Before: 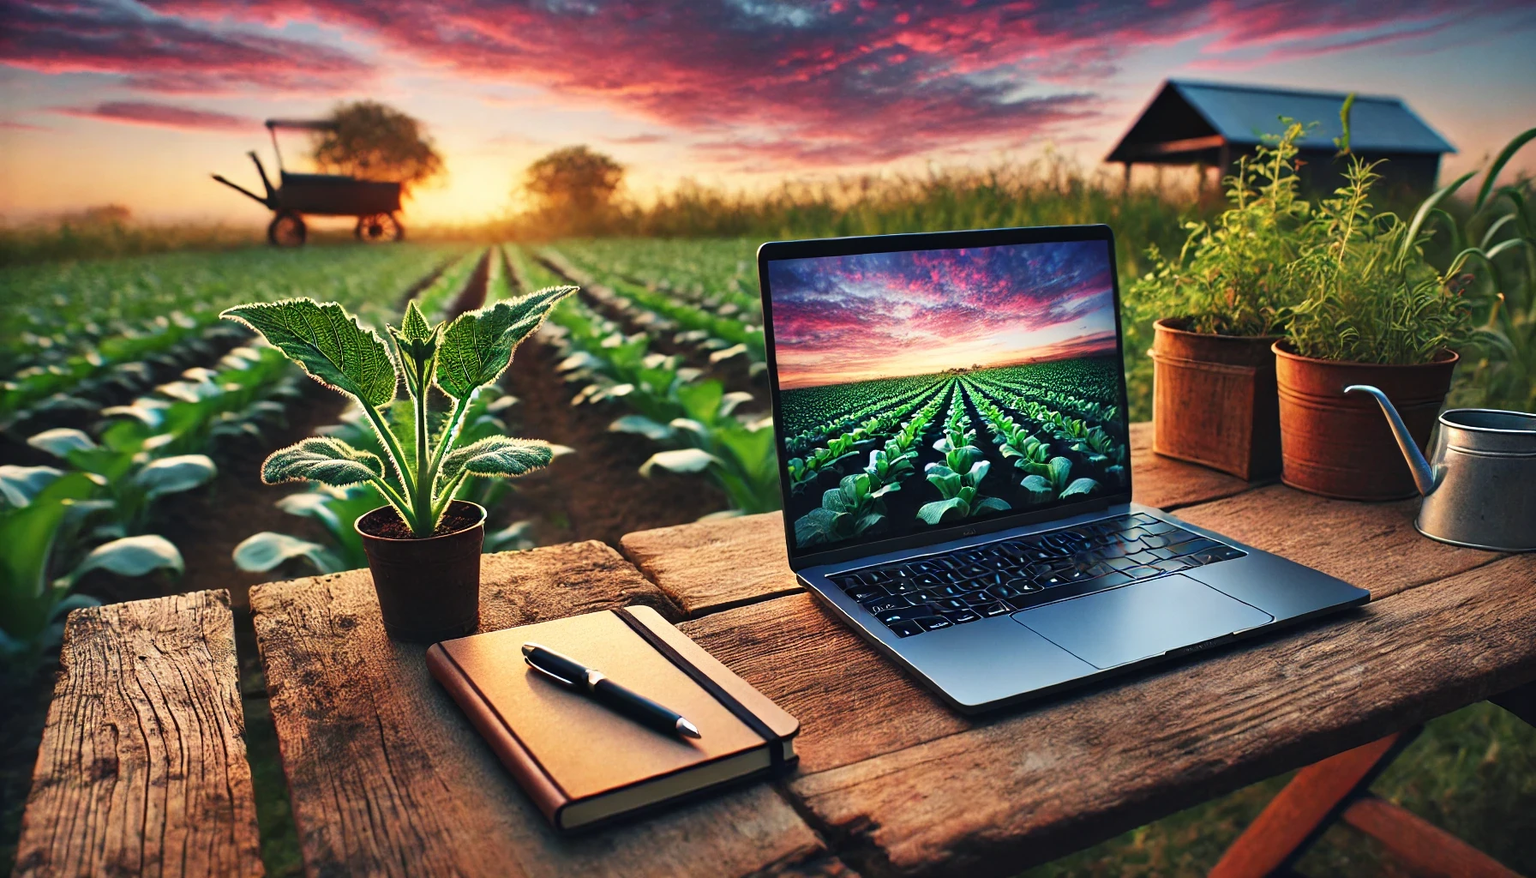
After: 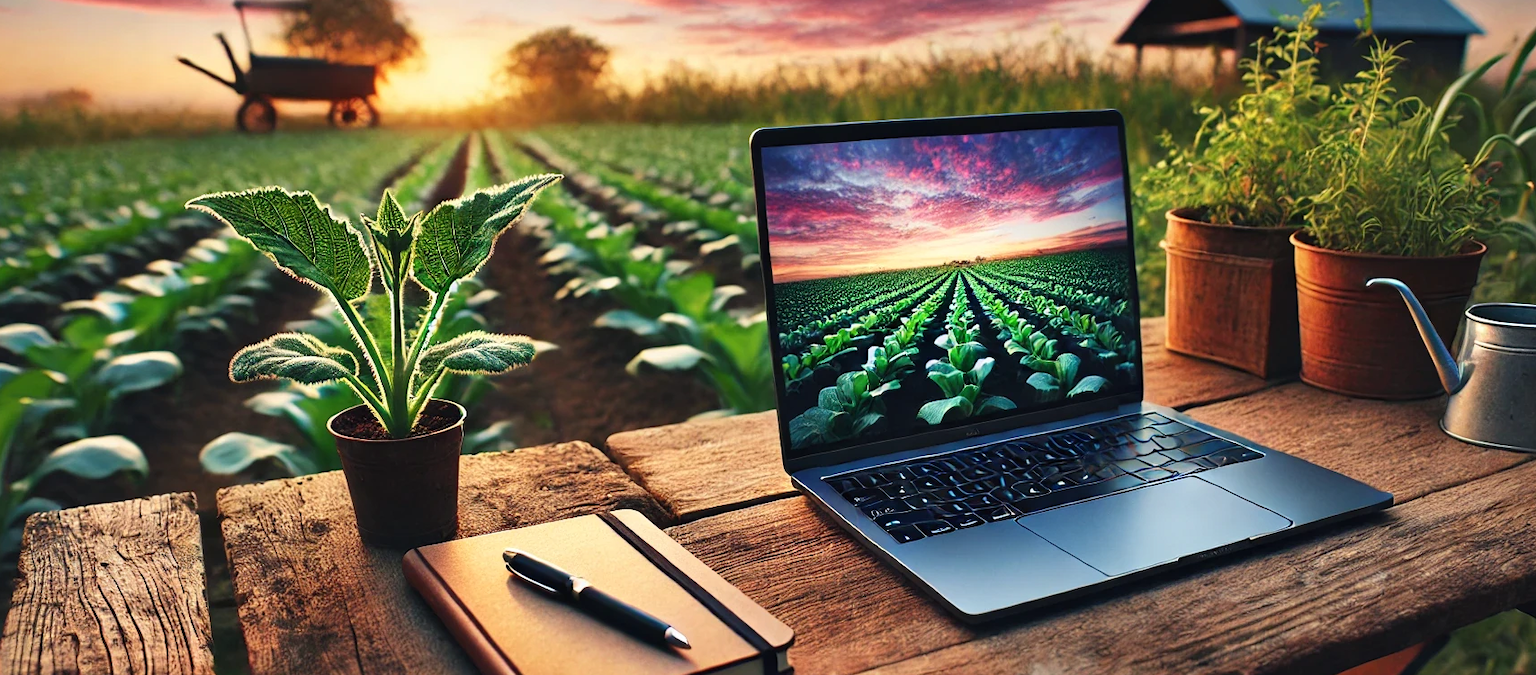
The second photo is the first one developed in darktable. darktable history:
tone equalizer: on, module defaults
crop and rotate: left 2.823%, top 13.714%, right 1.867%, bottom 12.903%
